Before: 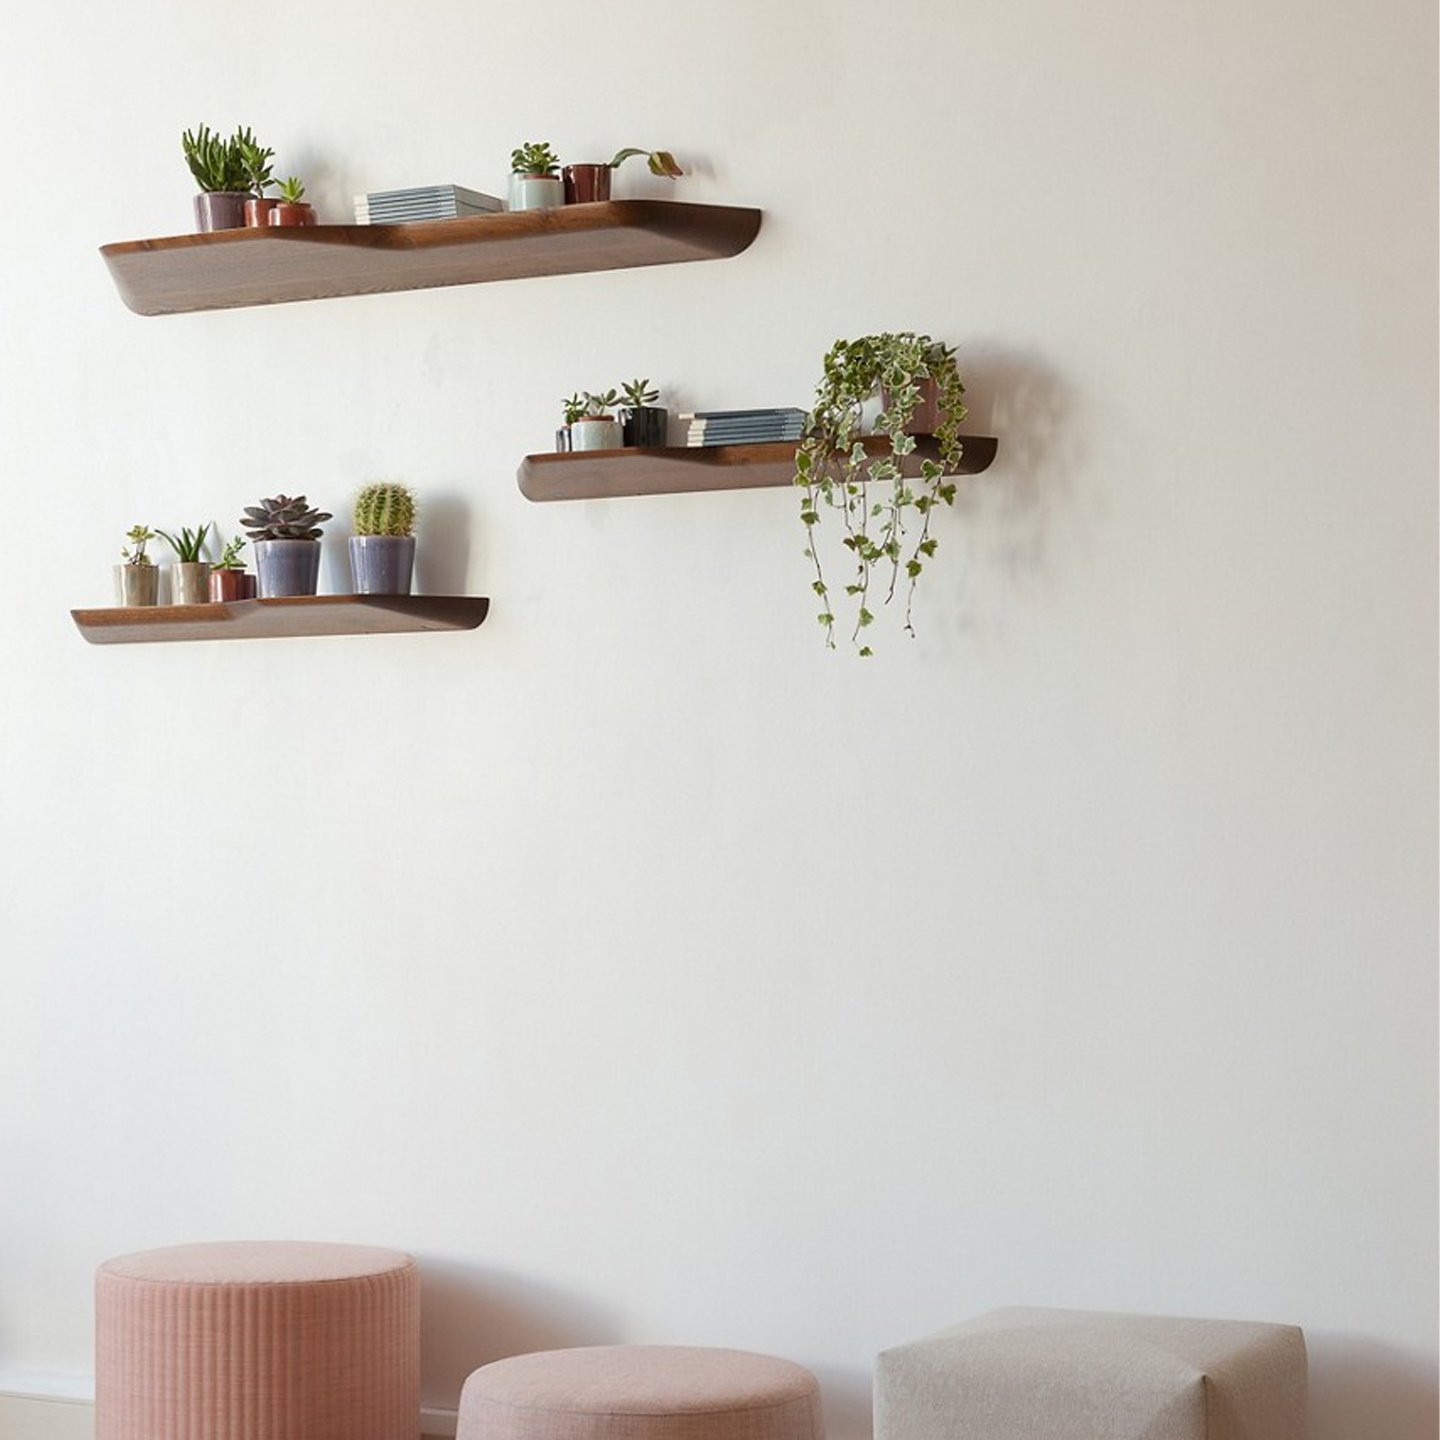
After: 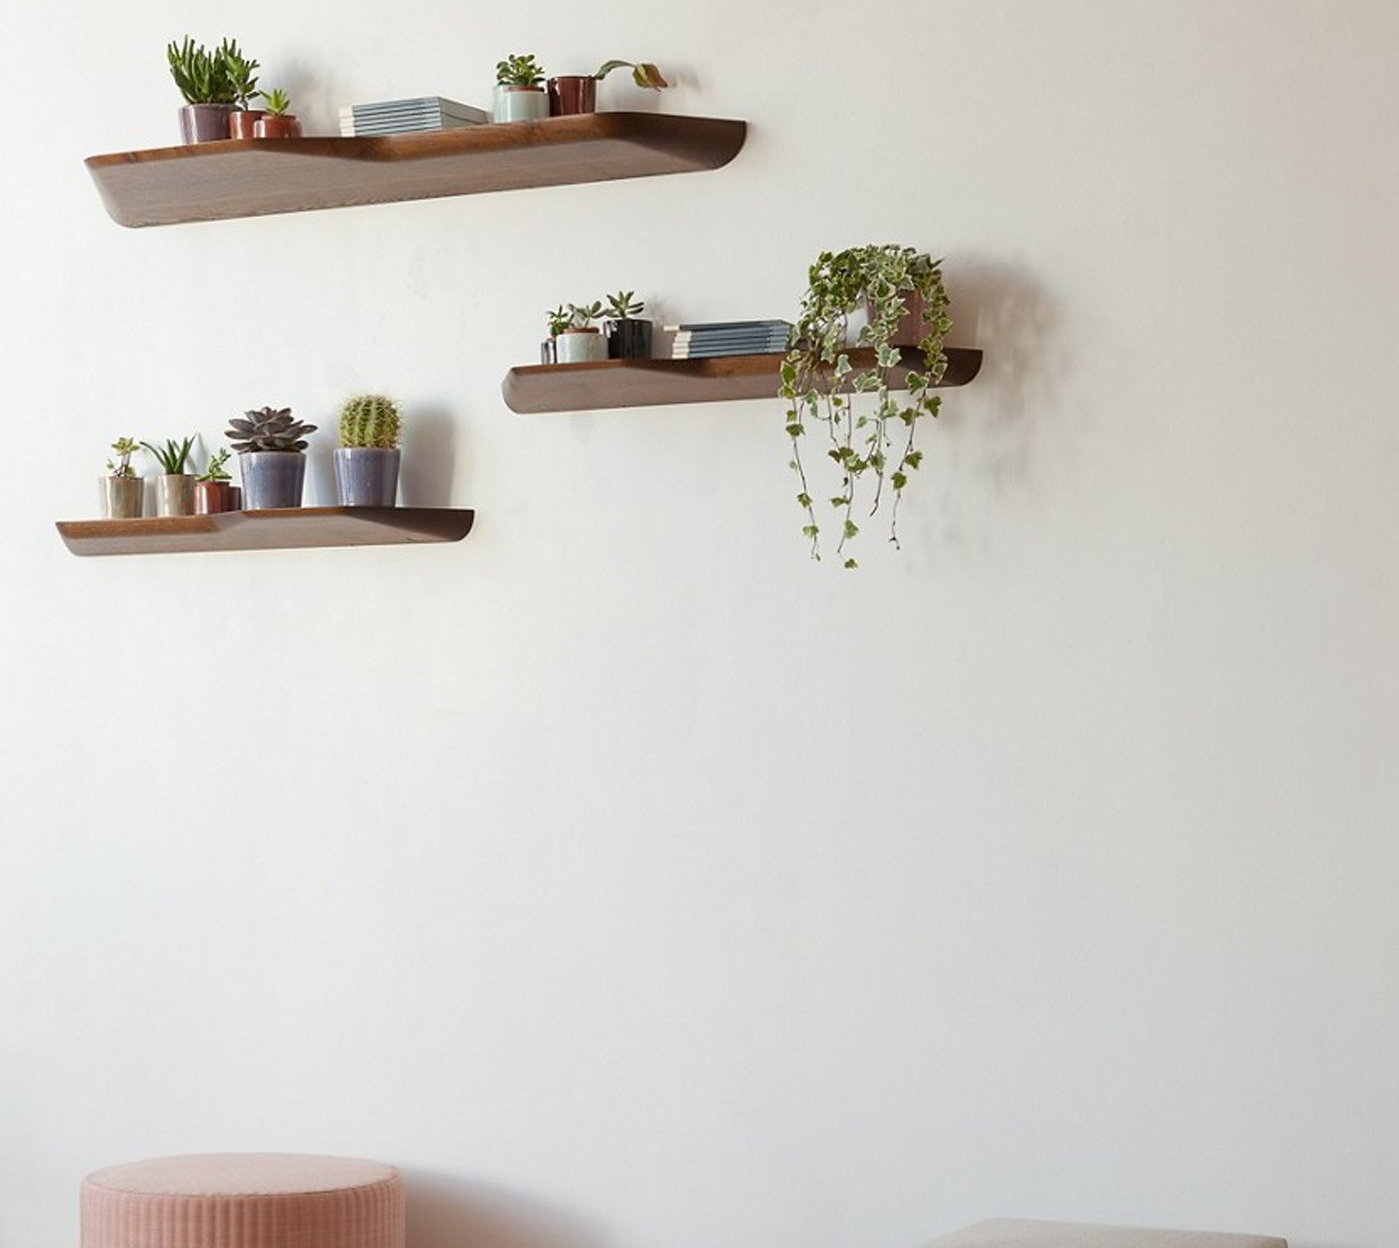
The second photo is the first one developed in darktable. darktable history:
crop: left 1.102%, top 6.12%, right 1.692%, bottom 7.182%
